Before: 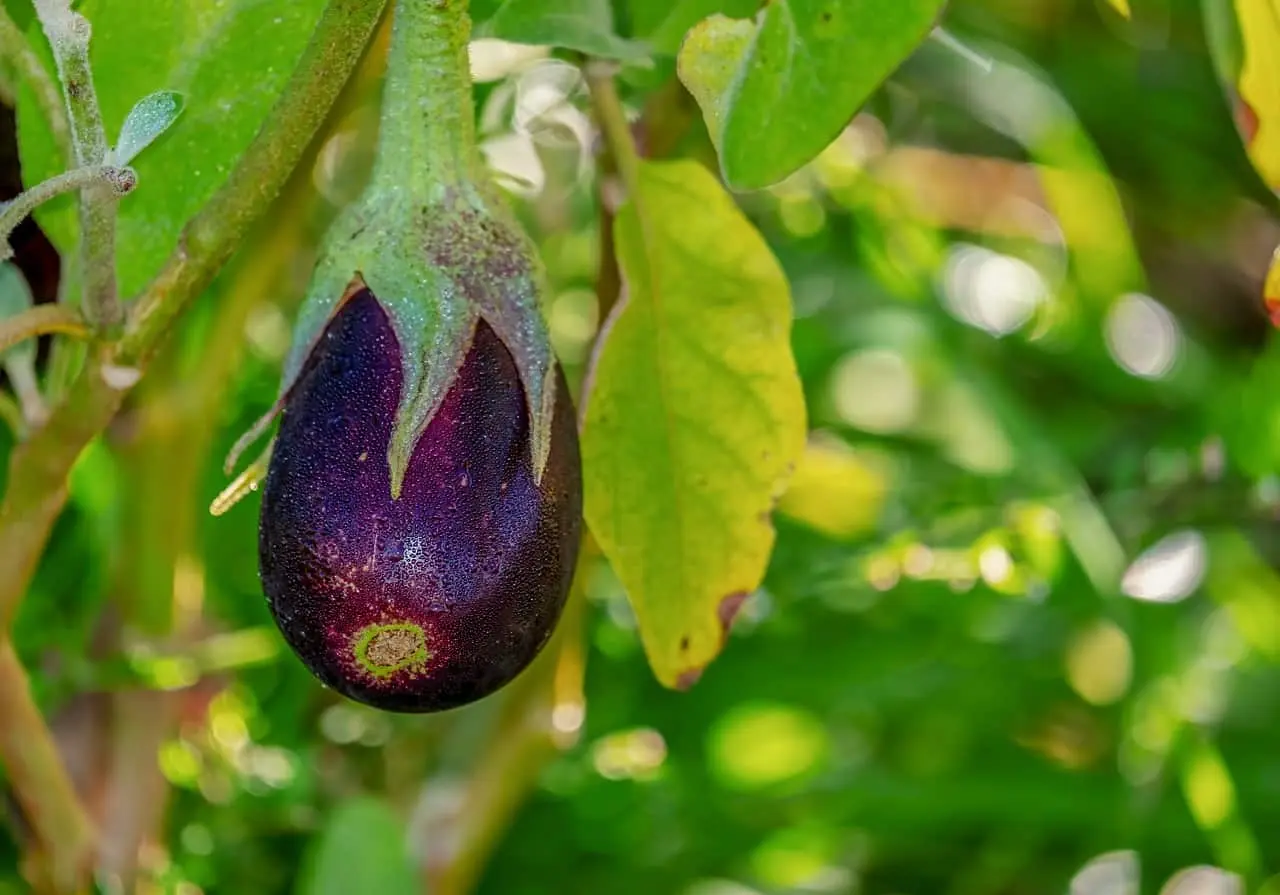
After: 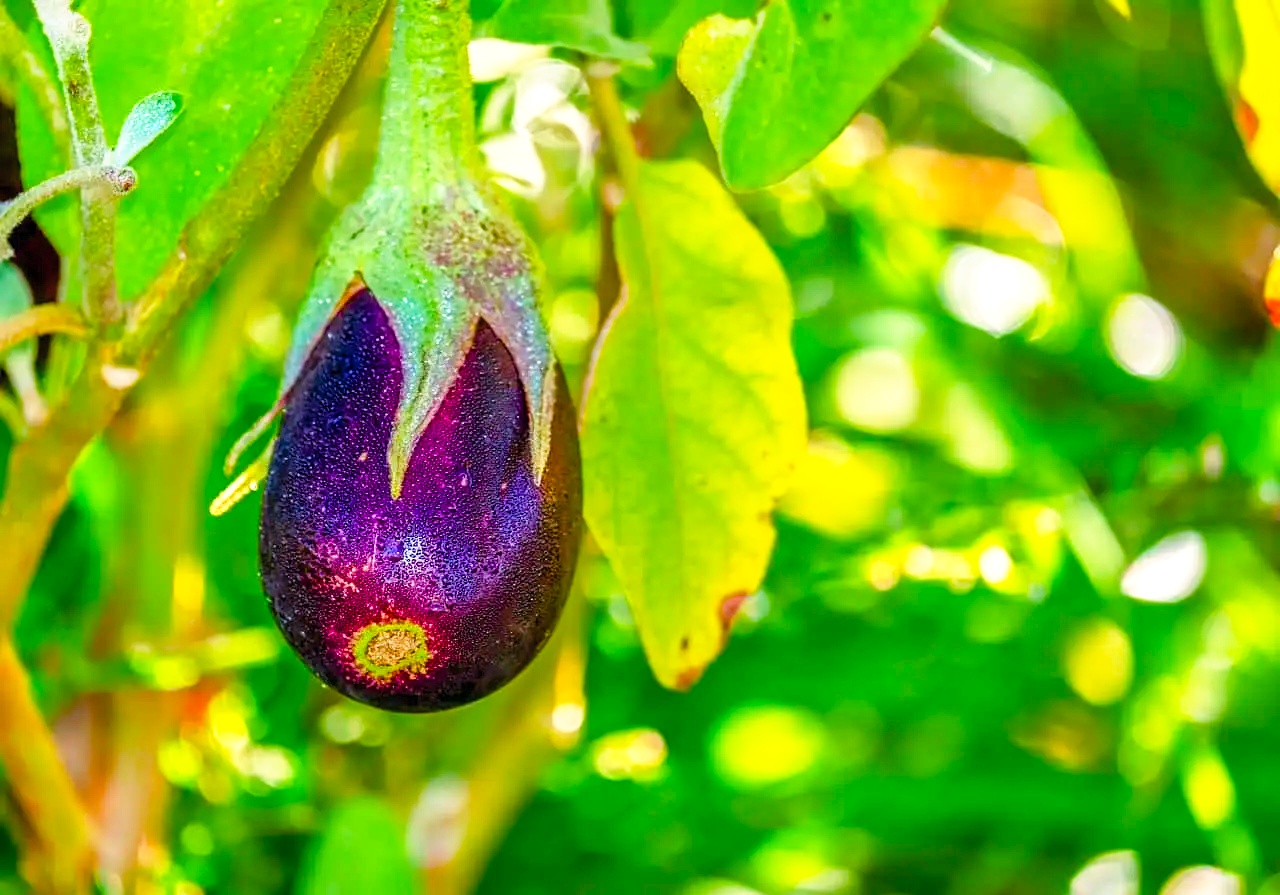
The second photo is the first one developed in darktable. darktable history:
contrast brightness saturation: brightness 0.09, saturation 0.19
color balance rgb: linear chroma grading › shadows -2.2%, linear chroma grading › highlights -15%, linear chroma grading › global chroma -10%, linear chroma grading › mid-tones -10%, perceptual saturation grading › global saturation 45%, perceptual saturation grading › highlights -50%, perceptual saturation grading › shadows 30%, perceptual brilliance grading › global brilliance 18%, global vibrance 45%
base curve: curves: ch0 [(0, 0) (0.688, 0.865) (1, 1)], preserve colors none
